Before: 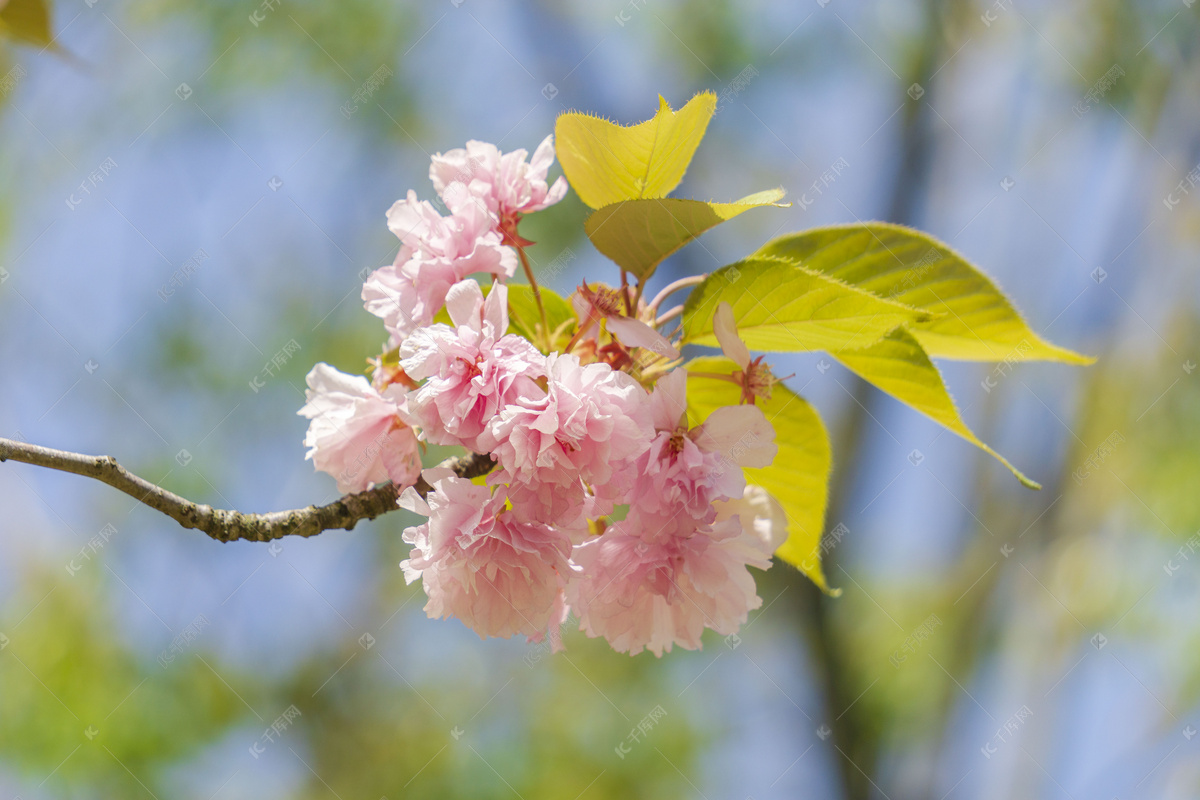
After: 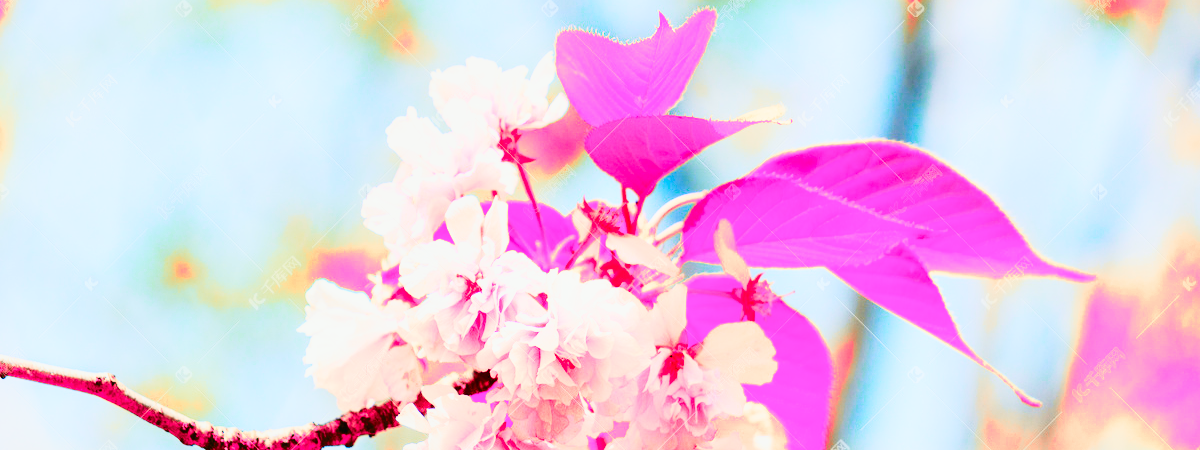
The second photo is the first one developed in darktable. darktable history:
tone equalizer: on, module defaults
exposure: black level correction 0.009, compensate exposure bias true, compensate highlight preservation false
crop and rotate: top 10.491%, bottom 33.244%
tone curve: curves: ch0 [(0.003, 0.023) (0.071, 0.052) (0.236, 0.197) (0.466, 0.557) (0.644, 0.748) (0.803, 0.88) (0.994, 0.968)]; ch1 [(0, 0) (0.262, 0.227) (0.417, 0.386) (0.469, 0.467) (0.502, 0.498) (0.528, 0.53) (0.573, 0.57) (0.605, 0.621) (0.644, 0.671) (0.686, 0.728) (0.994, 0.987)]; ch2 [(0, 0) (0.262, 0.188) (0.385, 0.353) (0.427, 0.424) (0.495, 0.493) (0.515, 0.534) (0.547, 0.556) (0.589, 0.613) (0.644, 0.748) (1, 1)], color space Lab, independent channels, preserve colors none
local contrast: mode bilateral grid, contrast 20, coarseness 50, detail 119%, midtone range 0.2
color zones: curves: ch2 [(0, 0.488) (0.143, 0.417) (0.286, 0.212) (0.429, 0.179) (0.571, 0.154) (0.714, 0.415) (0.857, 0.495) (1, 0.488)]
base curve: curves: ch0 [(0, 0) (0.007, 0.004) (0.027, 0.03) (0.046, 0.07) (0.207, 0.54) (0.442, 0.872) (0.673, 0.972) (1, 1)], preserve colors none
